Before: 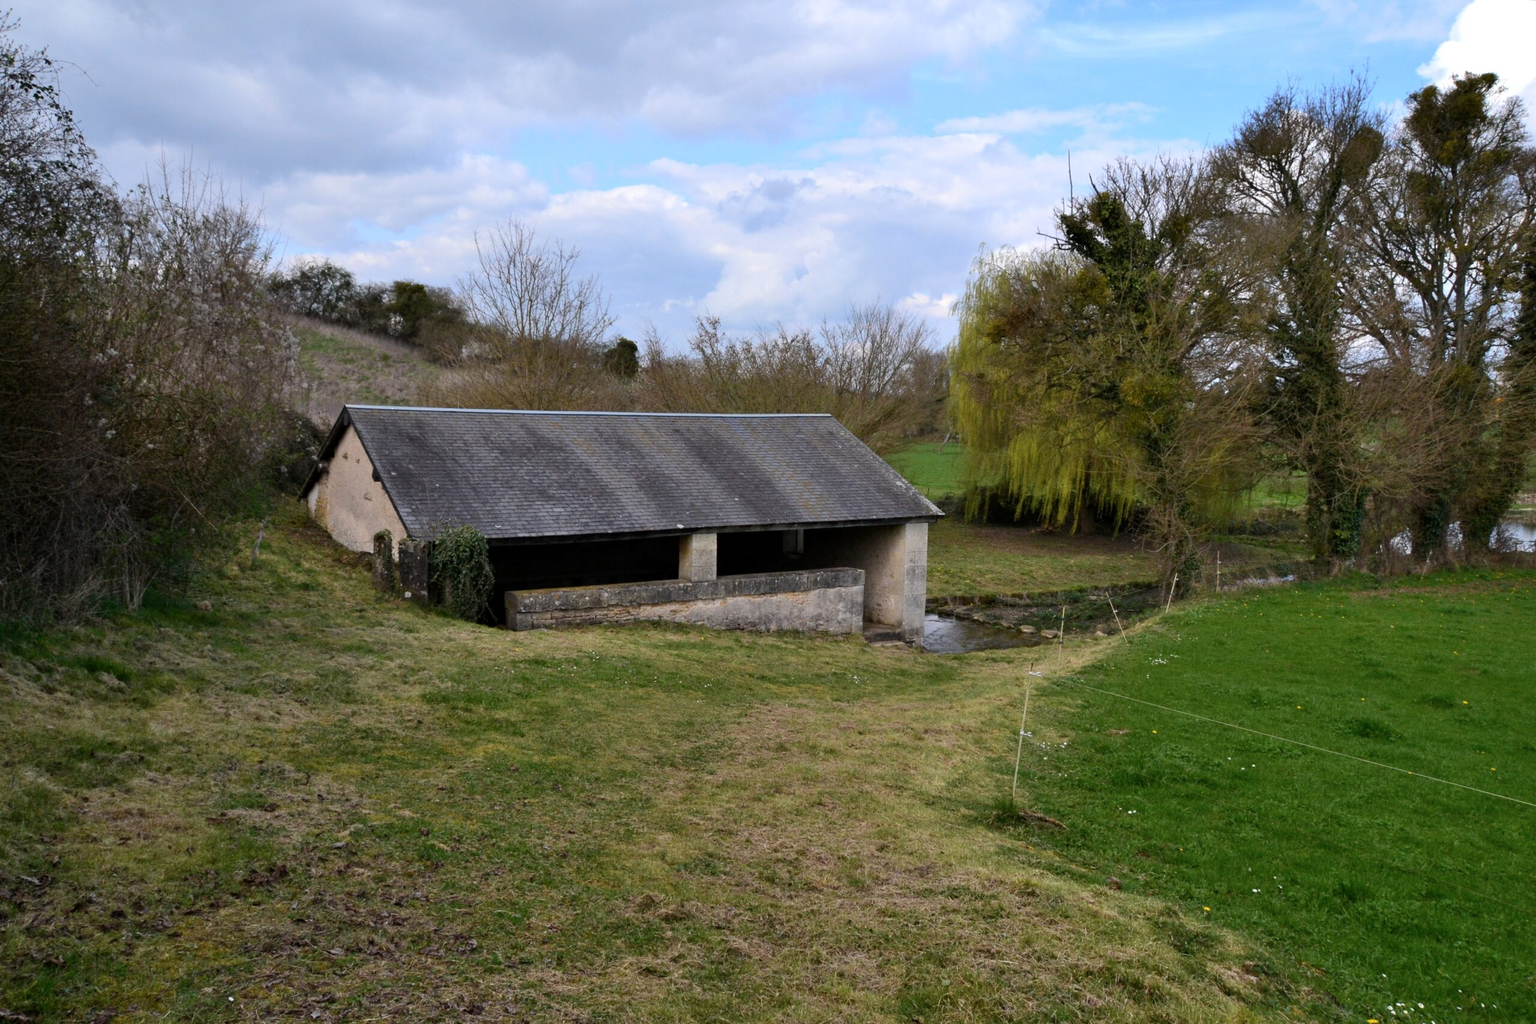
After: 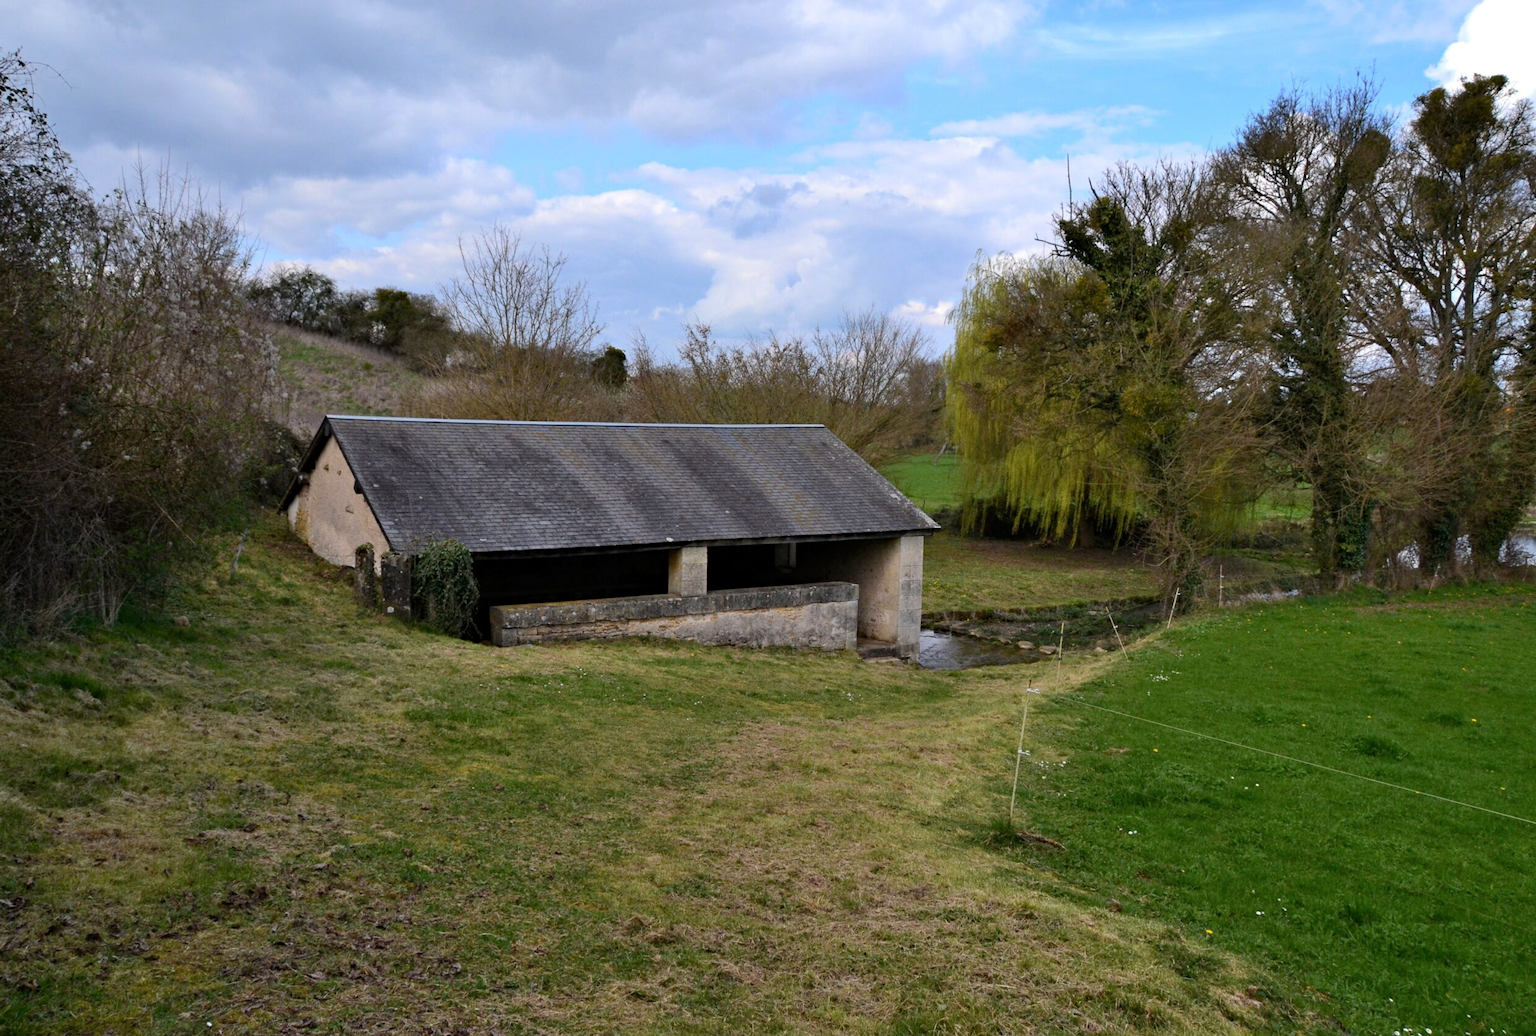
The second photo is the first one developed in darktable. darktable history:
crop and rotate: left 1.774%, right 0.633%, bottom 1.28%
haze removal: compatibility mode true, adaptive false
sharpen: radius 2.883, amount 0.868, threshold 47.523
